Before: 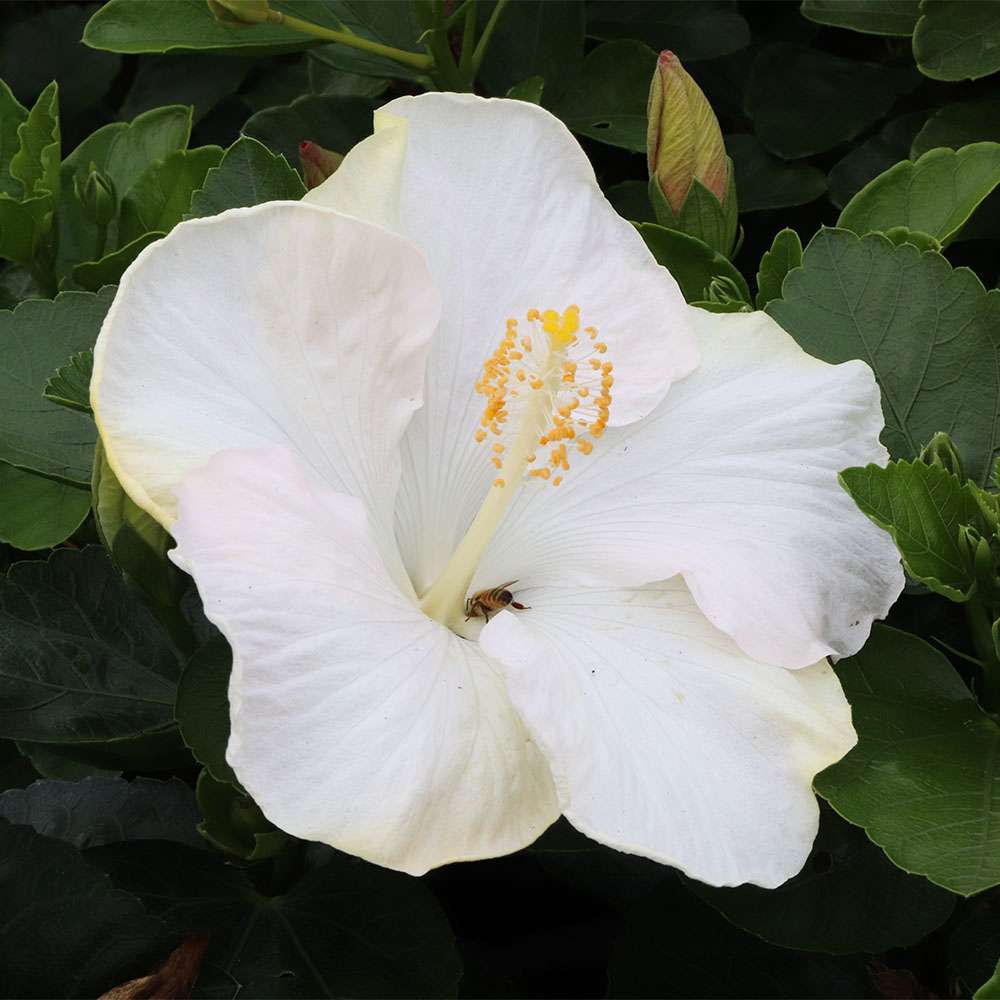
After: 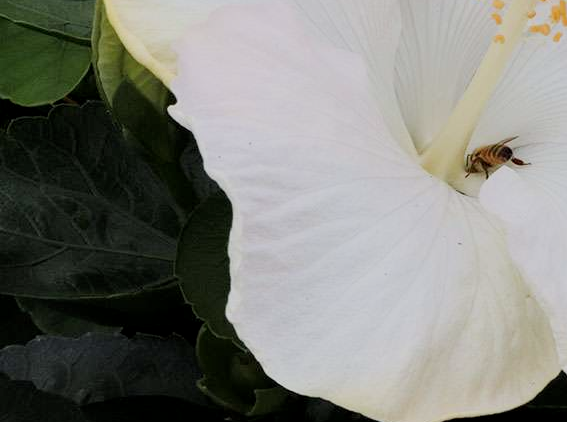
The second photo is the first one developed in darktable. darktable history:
crop: top 44.499%, right 43.282%, bottom 13.292%
filmic rgb: black relative exposure -16 EV, white relative exposure 4.97 EV, hardness 6.24
local contrast: highlights 107%, shadows 103%, detail 119%, midtone range 0.2
